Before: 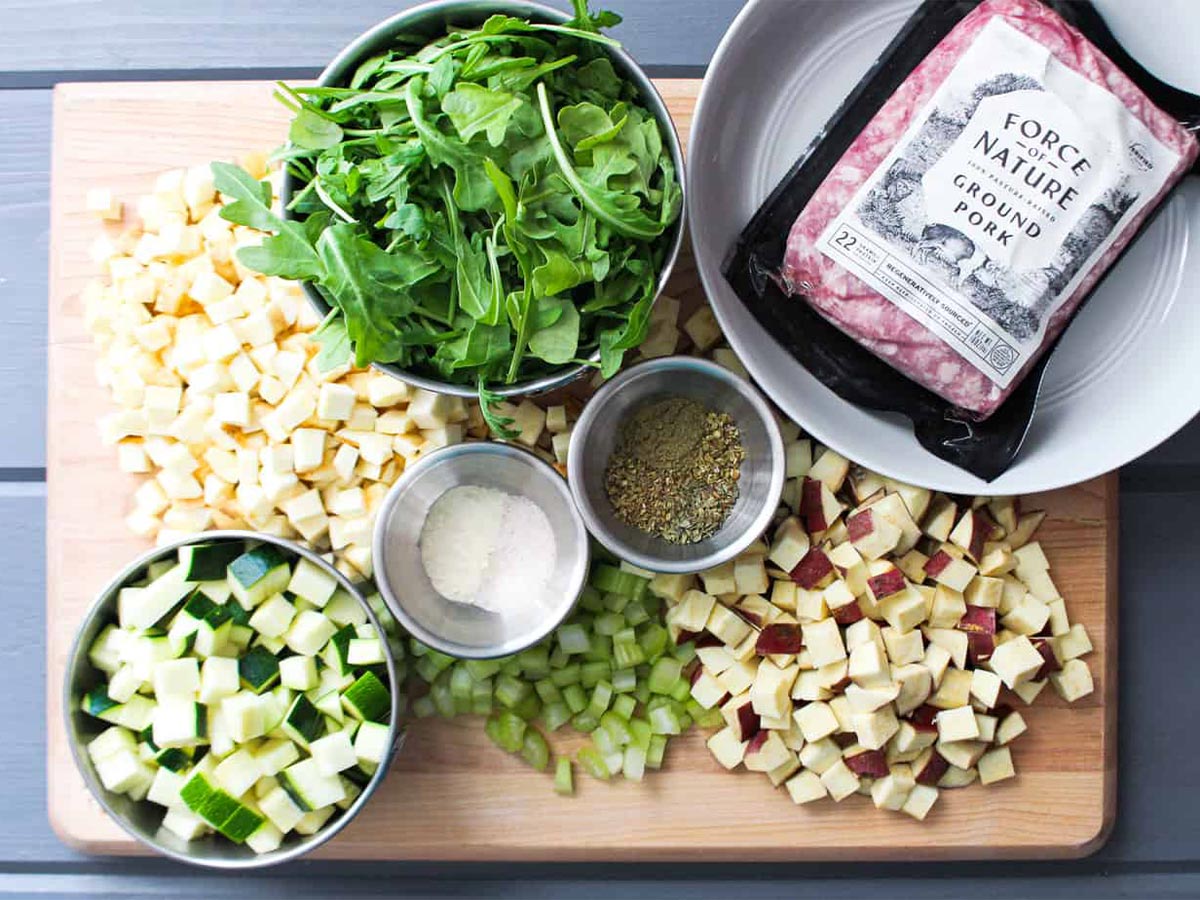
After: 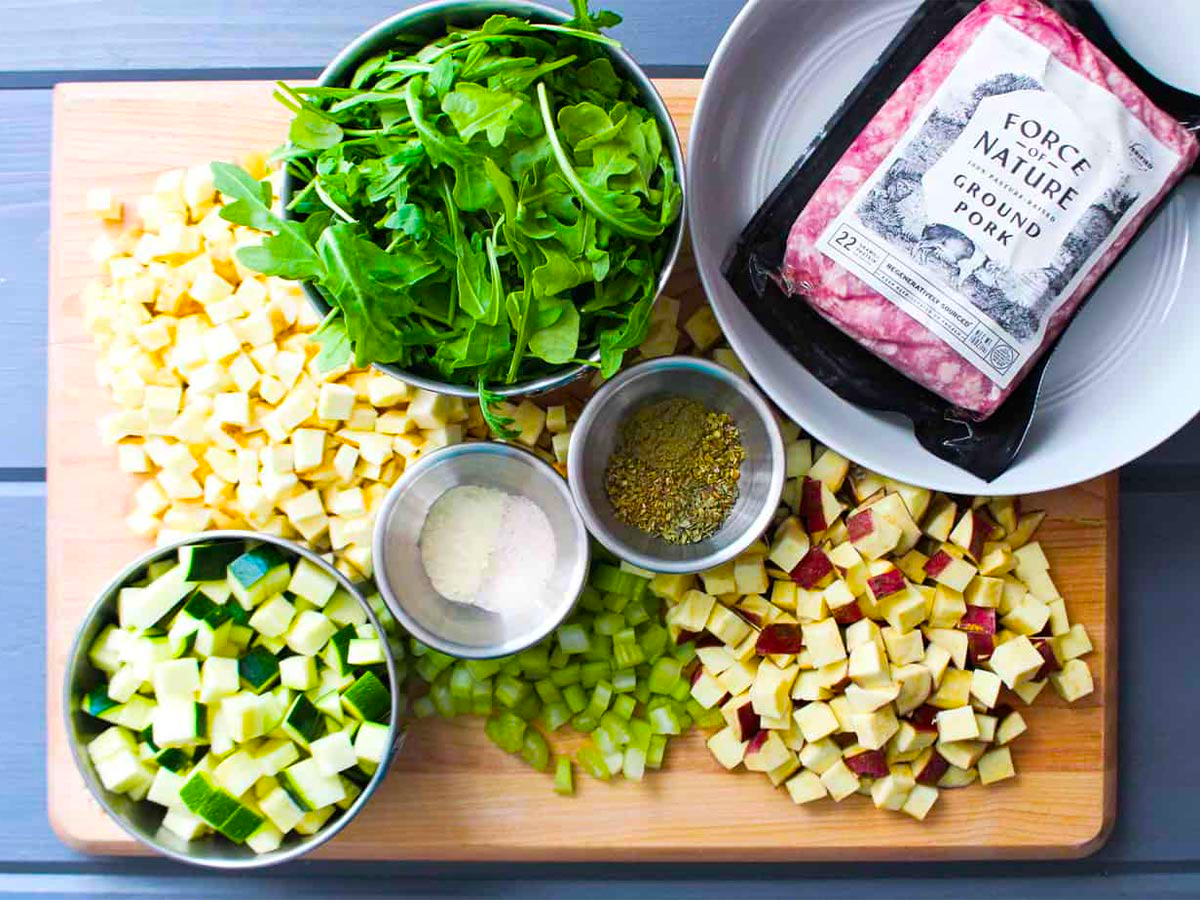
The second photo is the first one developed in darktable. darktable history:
color balance rgb: perceptual saturation grading › global saturation 24.943%, global vibrance 50.358%
